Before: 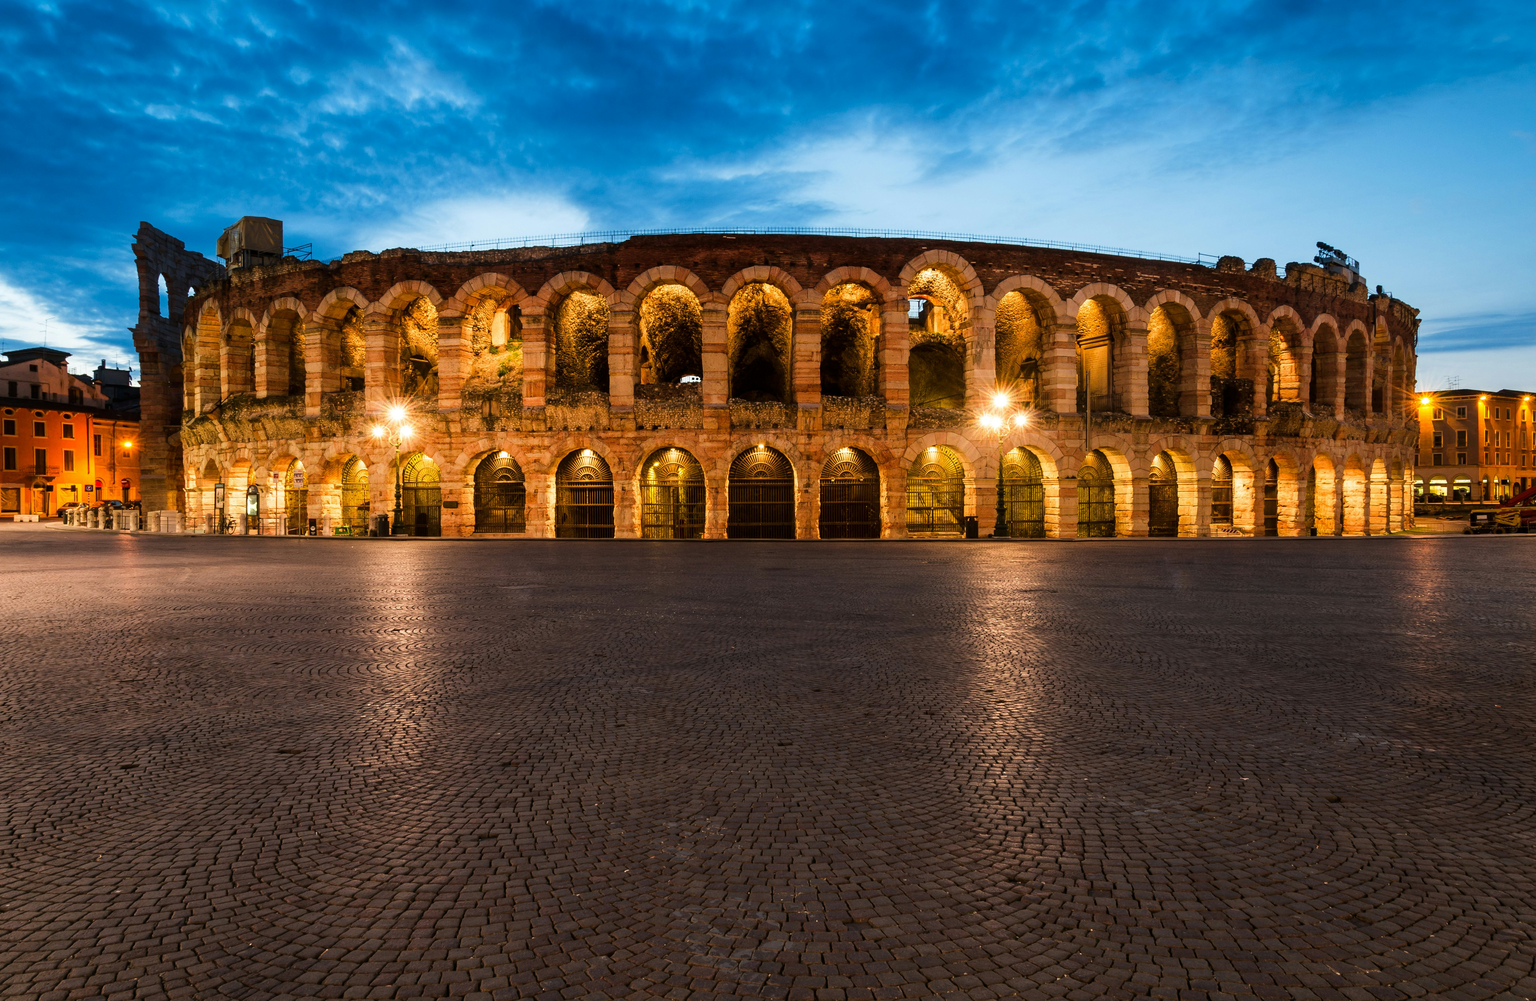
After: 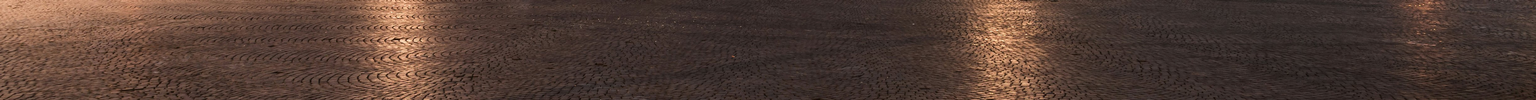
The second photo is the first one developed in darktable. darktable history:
crop and rotate: top 59.084%, bottom 30.916%
